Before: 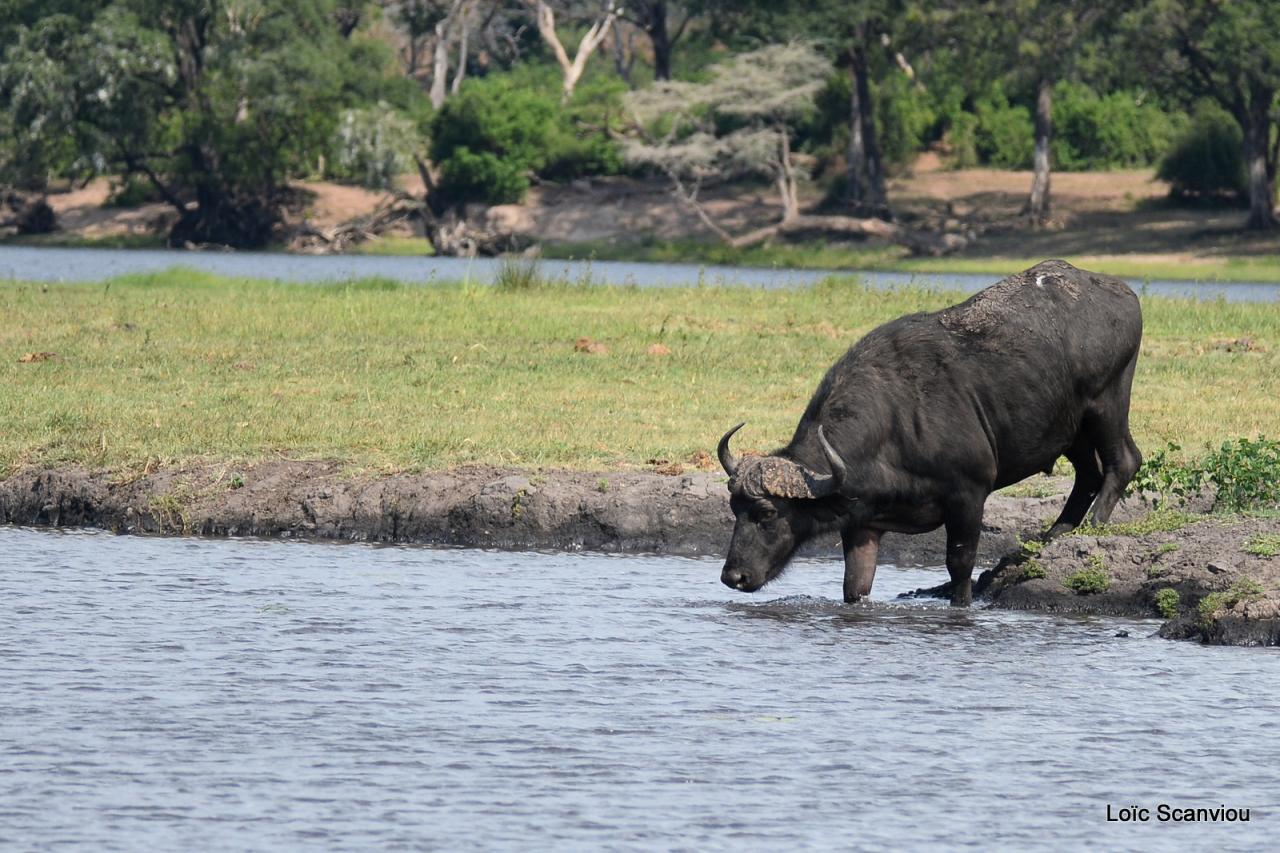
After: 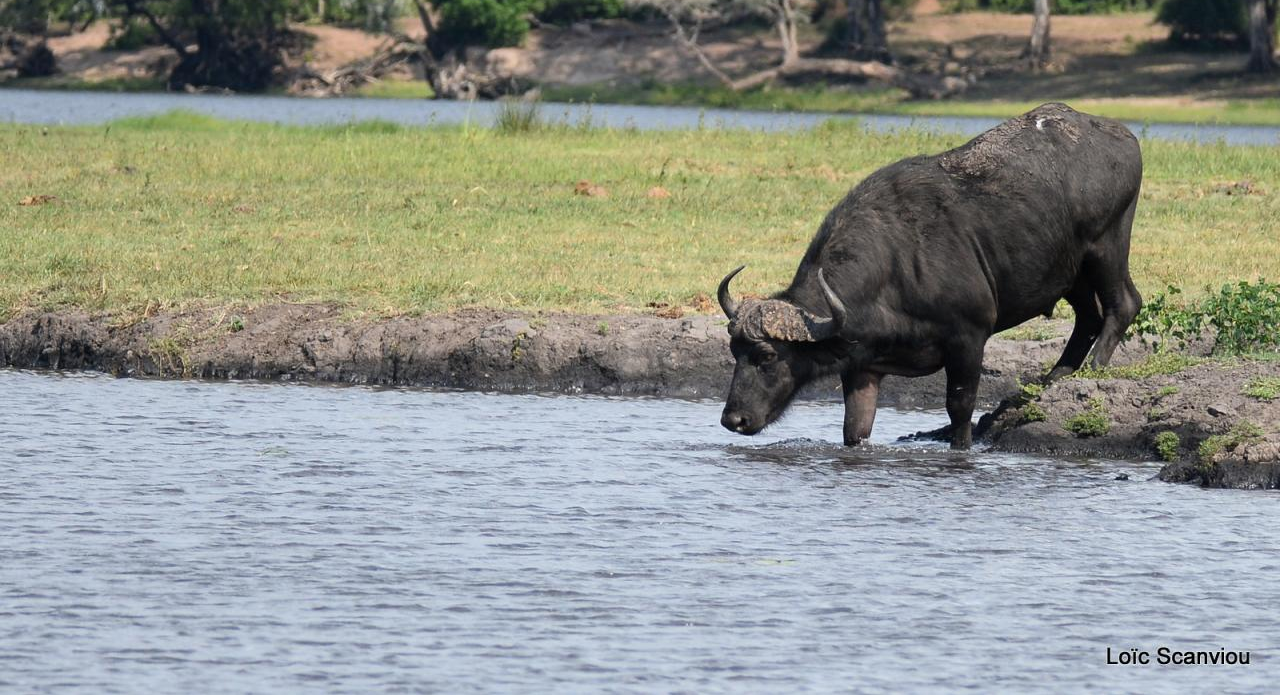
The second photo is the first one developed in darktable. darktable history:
crop and rotate: top 18.427%
